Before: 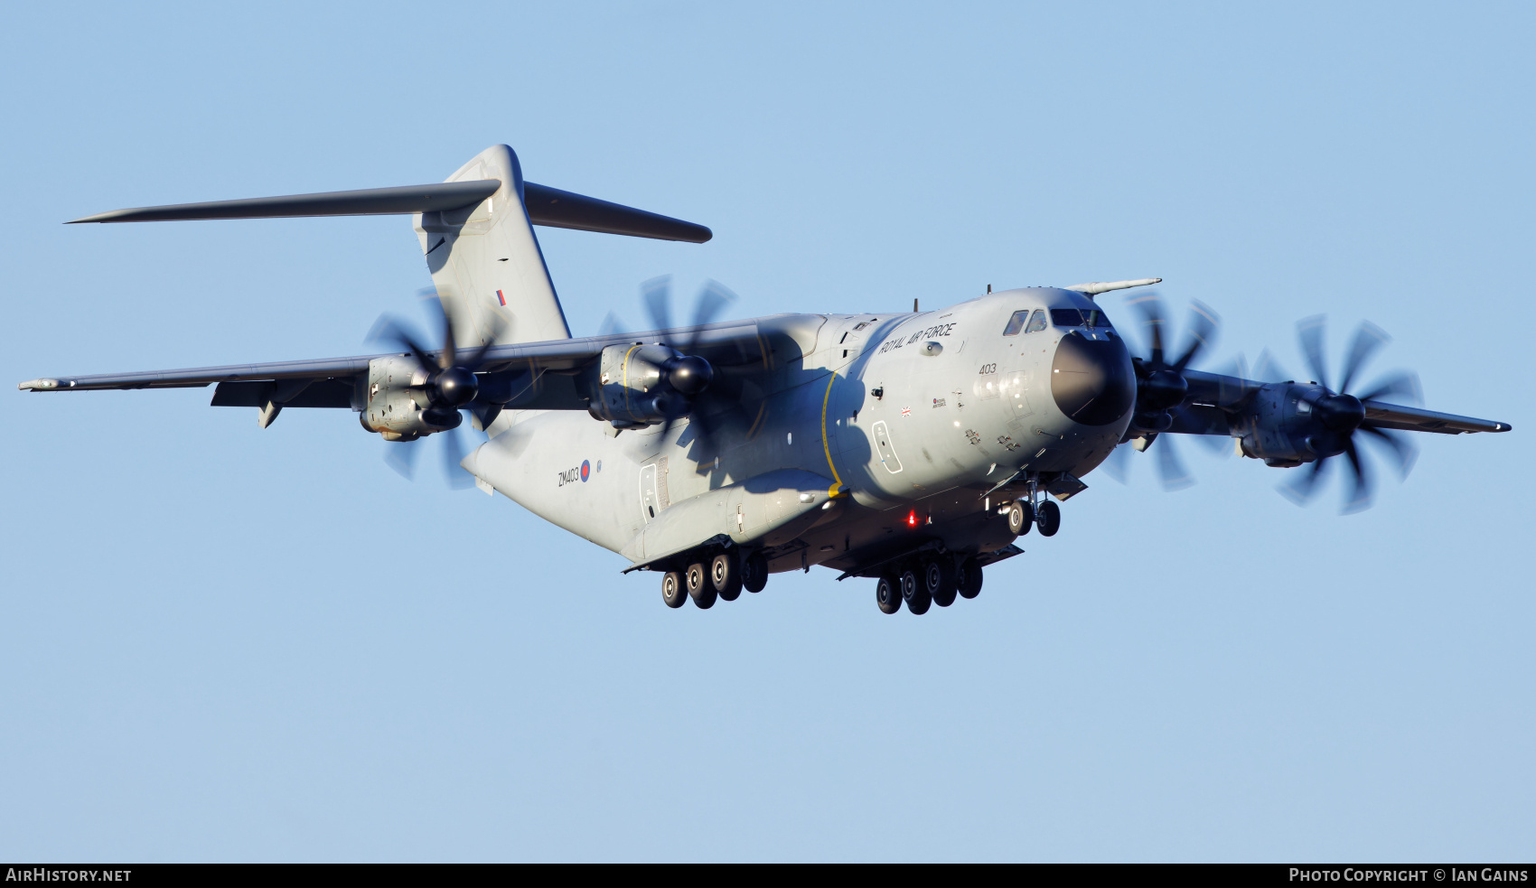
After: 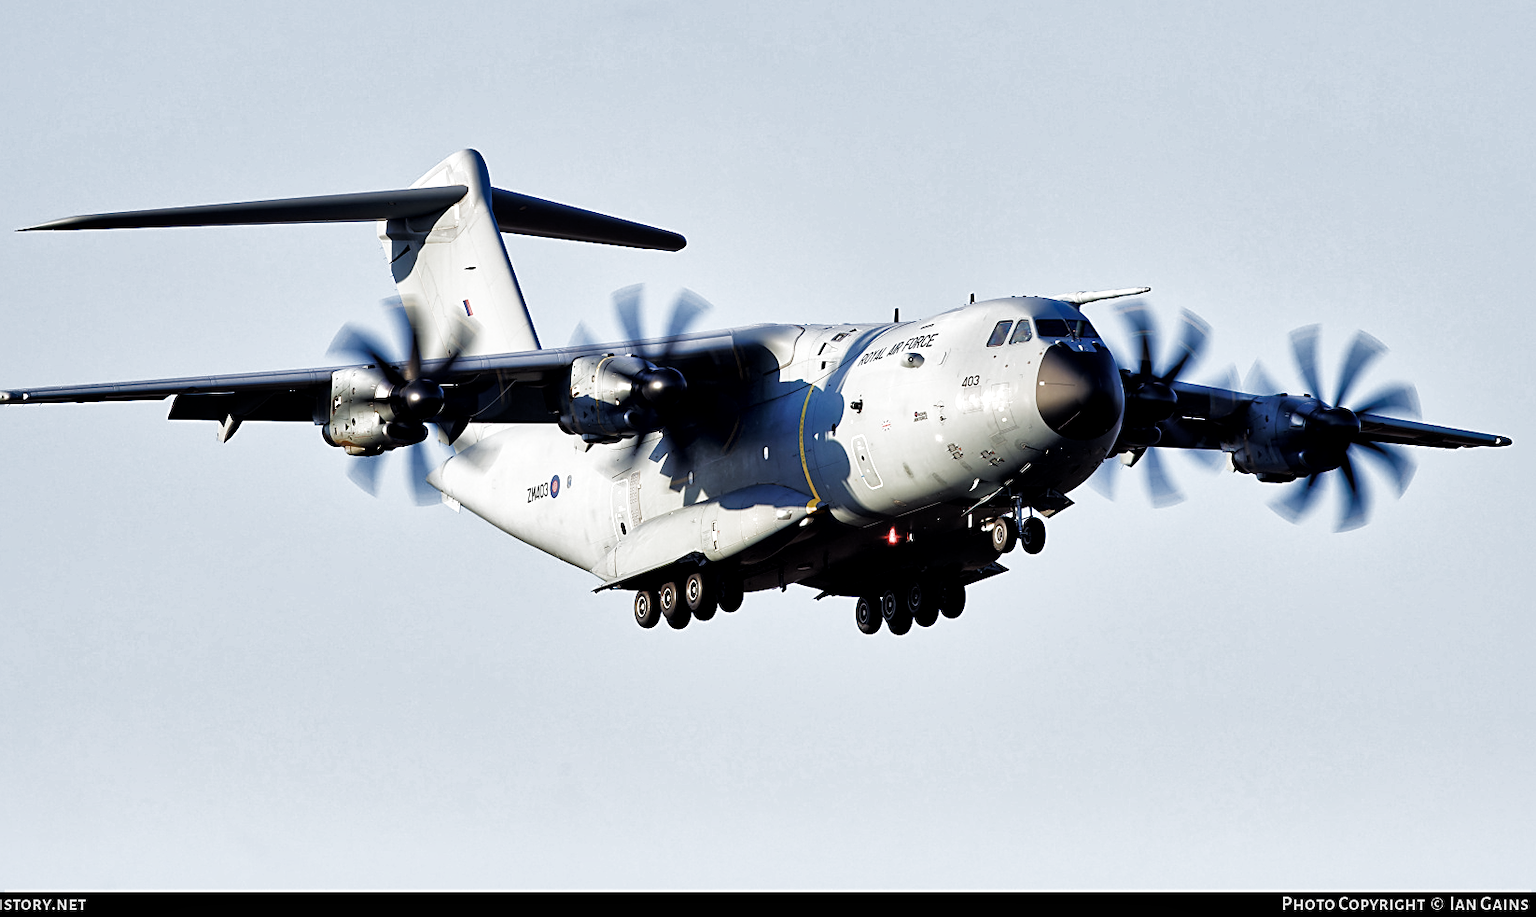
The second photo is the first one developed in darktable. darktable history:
exposure: compensate highlight preservation false
sharpen: on, module defaults
crop and rotate: left 3.171%
local contrast: mode bilateral grid, contrast 19, coarseness 50, detail 159%, midtone range 0.2
filmic rgb: black relative exposure -6.43 EV, white relative exposure 2.42 EV, target white luminance 99.934%, hardness 5.25, latitude 0.185%, contrast 1.415, highlights saturation mix 2.26%, color science v4 (2020)
shadows and highlights: highlights color adjustment 52.25%, soften with gaussian
